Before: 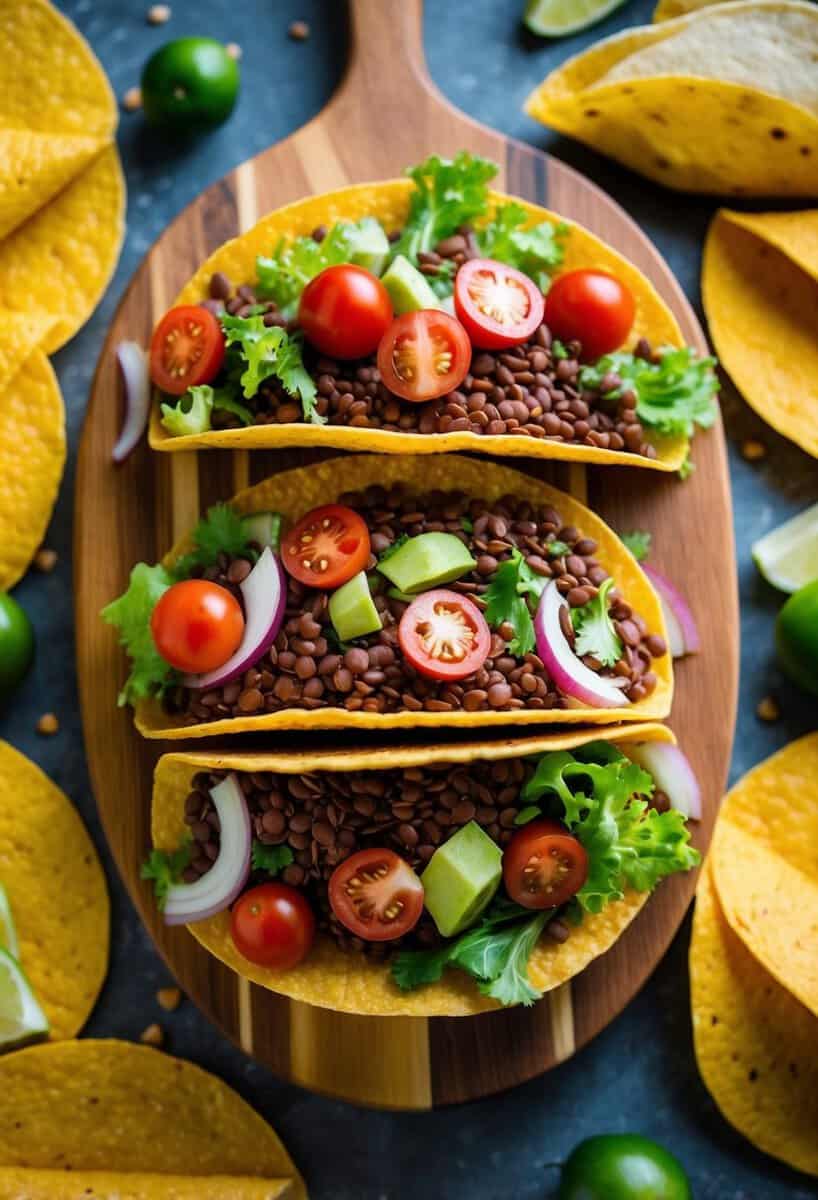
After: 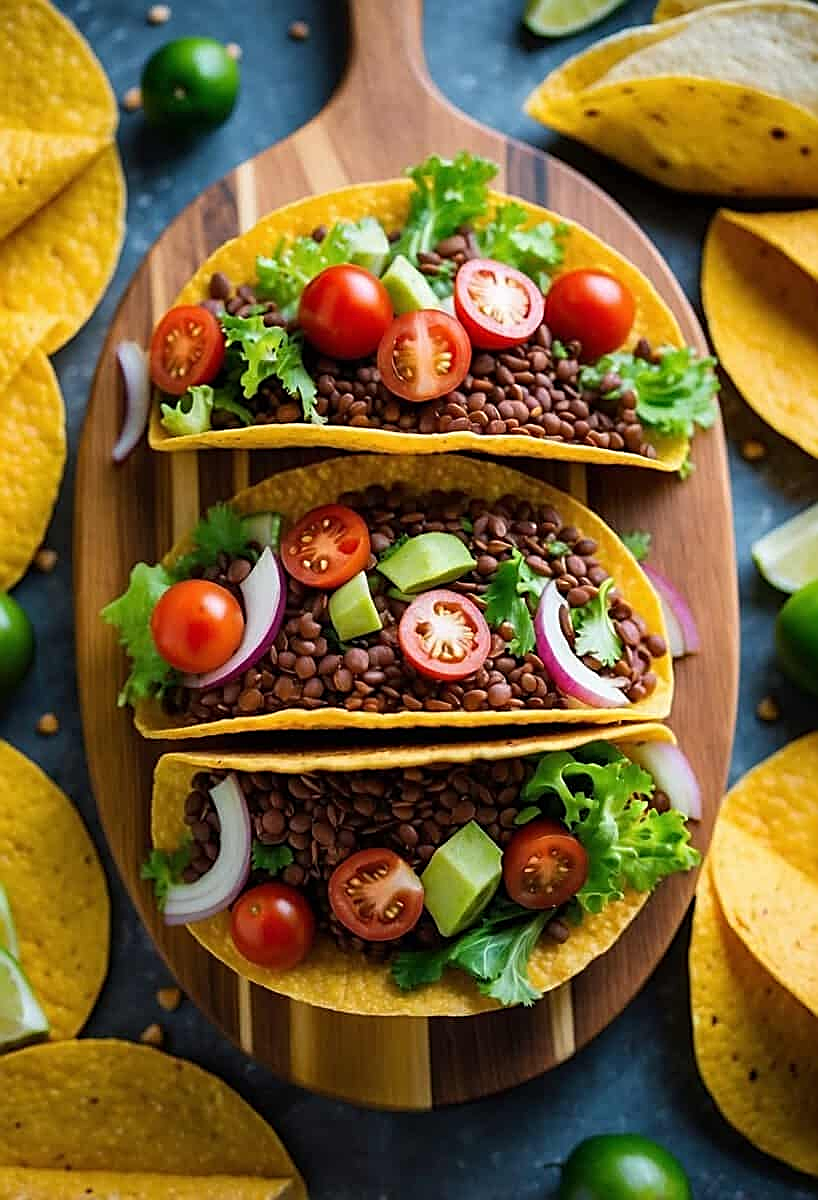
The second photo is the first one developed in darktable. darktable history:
sharpen: amount 0.894
